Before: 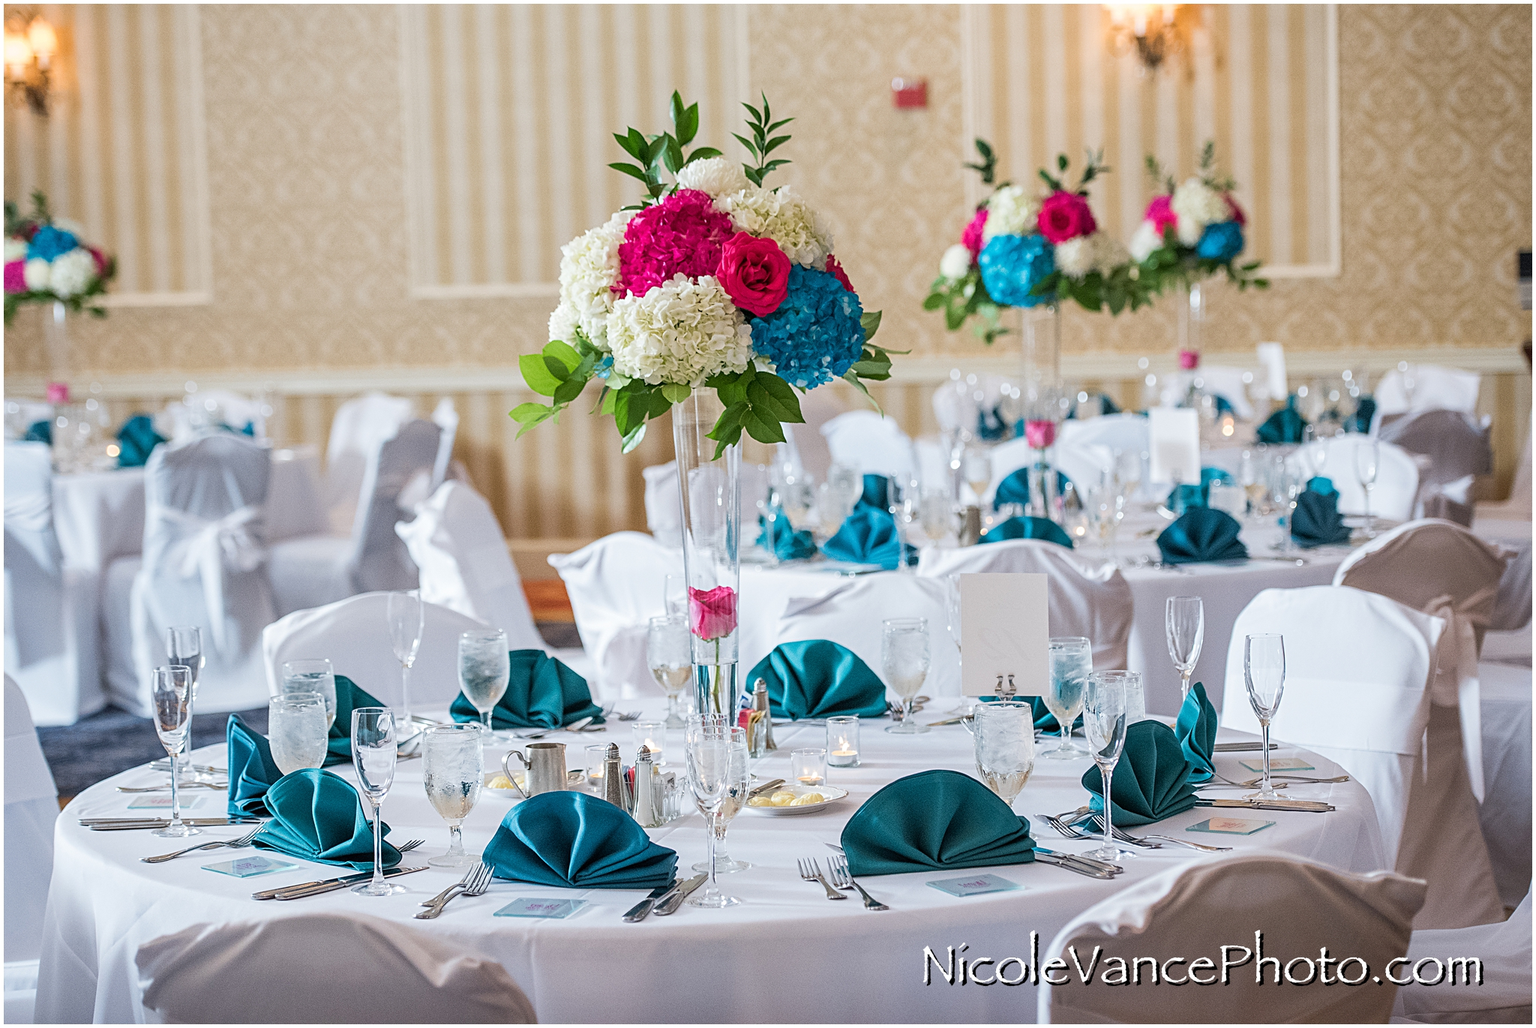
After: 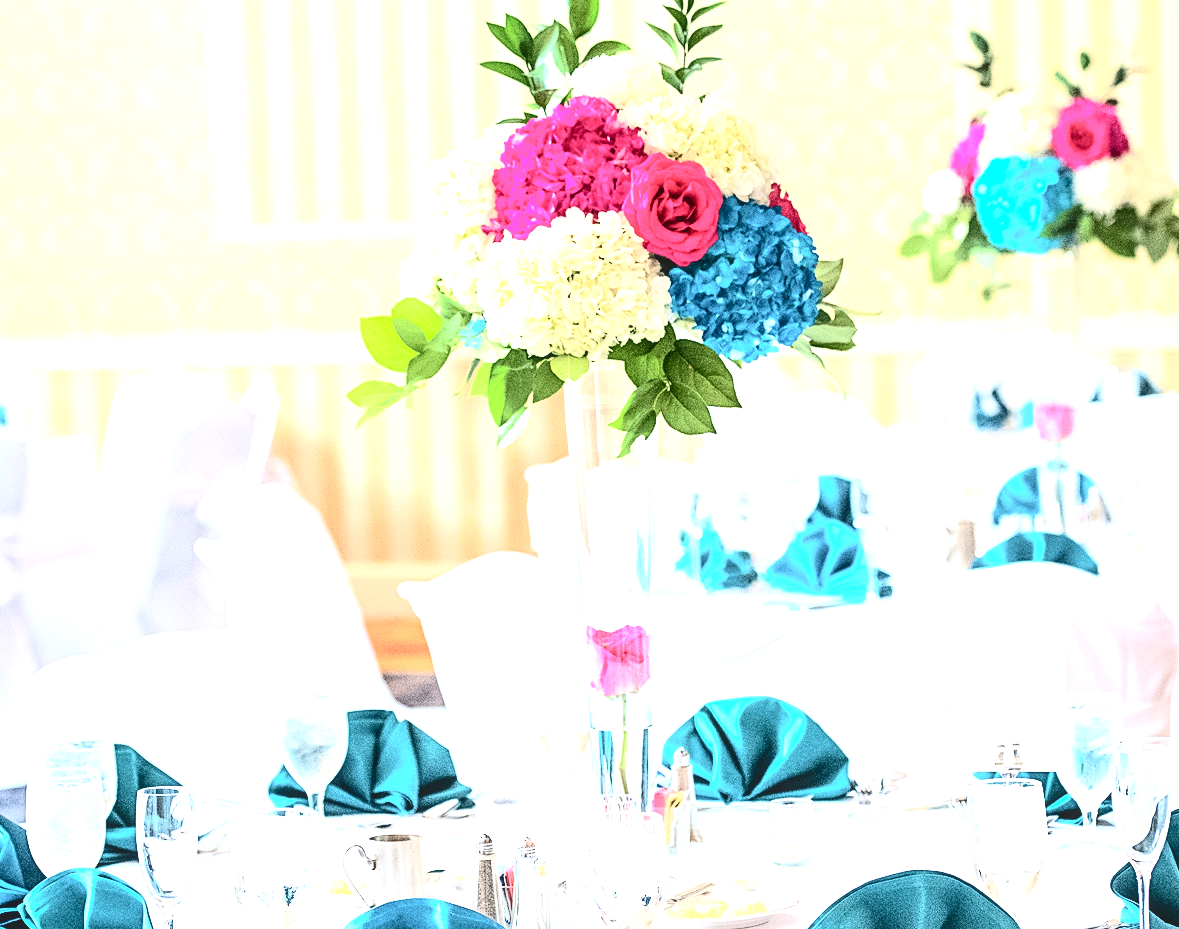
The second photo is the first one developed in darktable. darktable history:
local contrast: detail 109%
exposure: black level correction 0, exposure 1.287 EV, compensate highlight preservation false
tone equalizer: -8 EV -0.429 EV, -7 EV -0.409 EV, -6 EV -0.361 EV, -5 EV -0.213 EV, -3 EV 0.199 EV, -2 EV 0.355 EV, -1 EV 0.378 EV, +0 EV 0.446 EV, smoothing diameter 2.19%, edges refinement/feathering 19.19, mask exposure compensation -1.57 EV, filter diffusion 5
contrast equalizer: octaves 7, y [[0.6 ×6], [0.55 ×6], [0 ×6], [0 ×6], [0 ×6]], mix -0.284
contrast brightness saturation: contrast 0.292
crop: left 16.257%, top 11.387%, right 26.165%, bottom 20.765%
tone curve: curves: ch0 [(0, 0) (0.003, 0.008) (0.011, 0.017) (0.025, 0.027) (0.044, 0.043) (0.069, 0.059) (0.1, 0.086) (0.136, 0.112) (0.177, 0.152) (0.224, 0.203) (0.277, 0.277) (0.335, 0.346) (0.399, 0.439) (0.468, 0.527) (0.543, 0.613) (0.623, 0.693) (0.709, 0.787) (0.801, 0.863) (0.898, 0.927) (1, 1)], color space Lab, independent channels, preserve colors none
